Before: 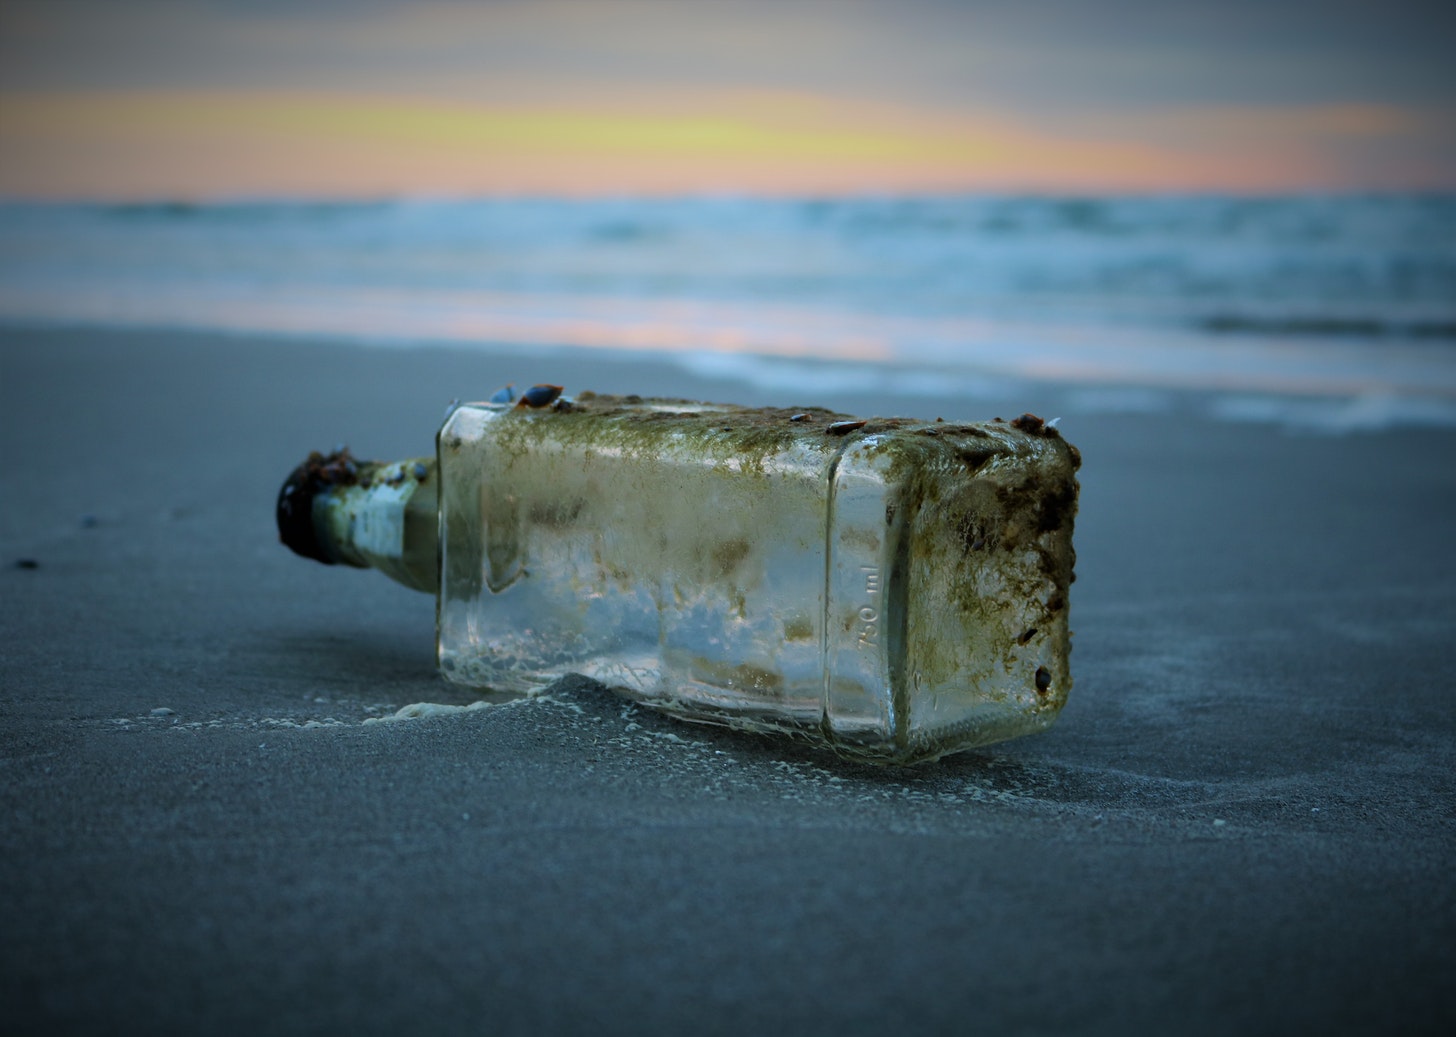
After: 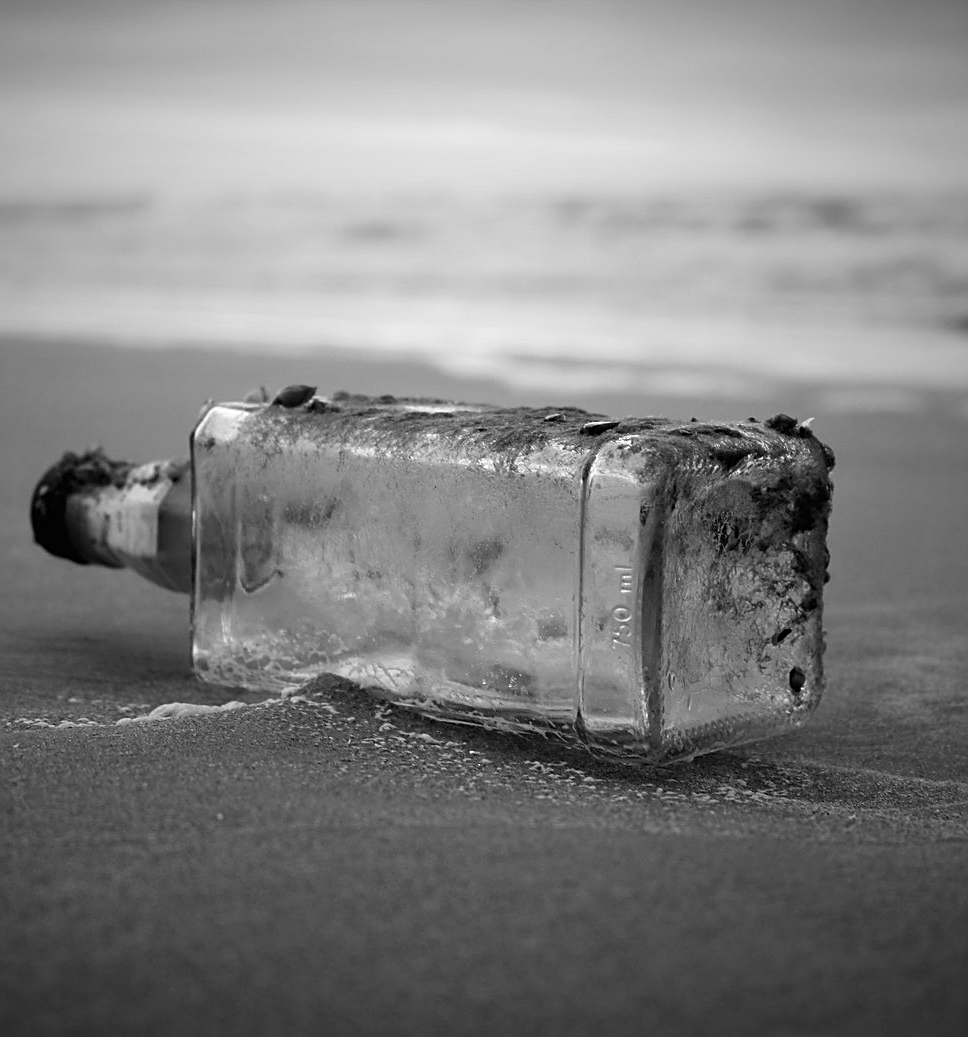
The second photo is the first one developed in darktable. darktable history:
sharpen: on, module defaults
crop: left 16.899%, right 16.556%
exposure: black level correction 0, exposure 0.5 EV, compensate highlight preservation false
monochrome: on, module defaults
